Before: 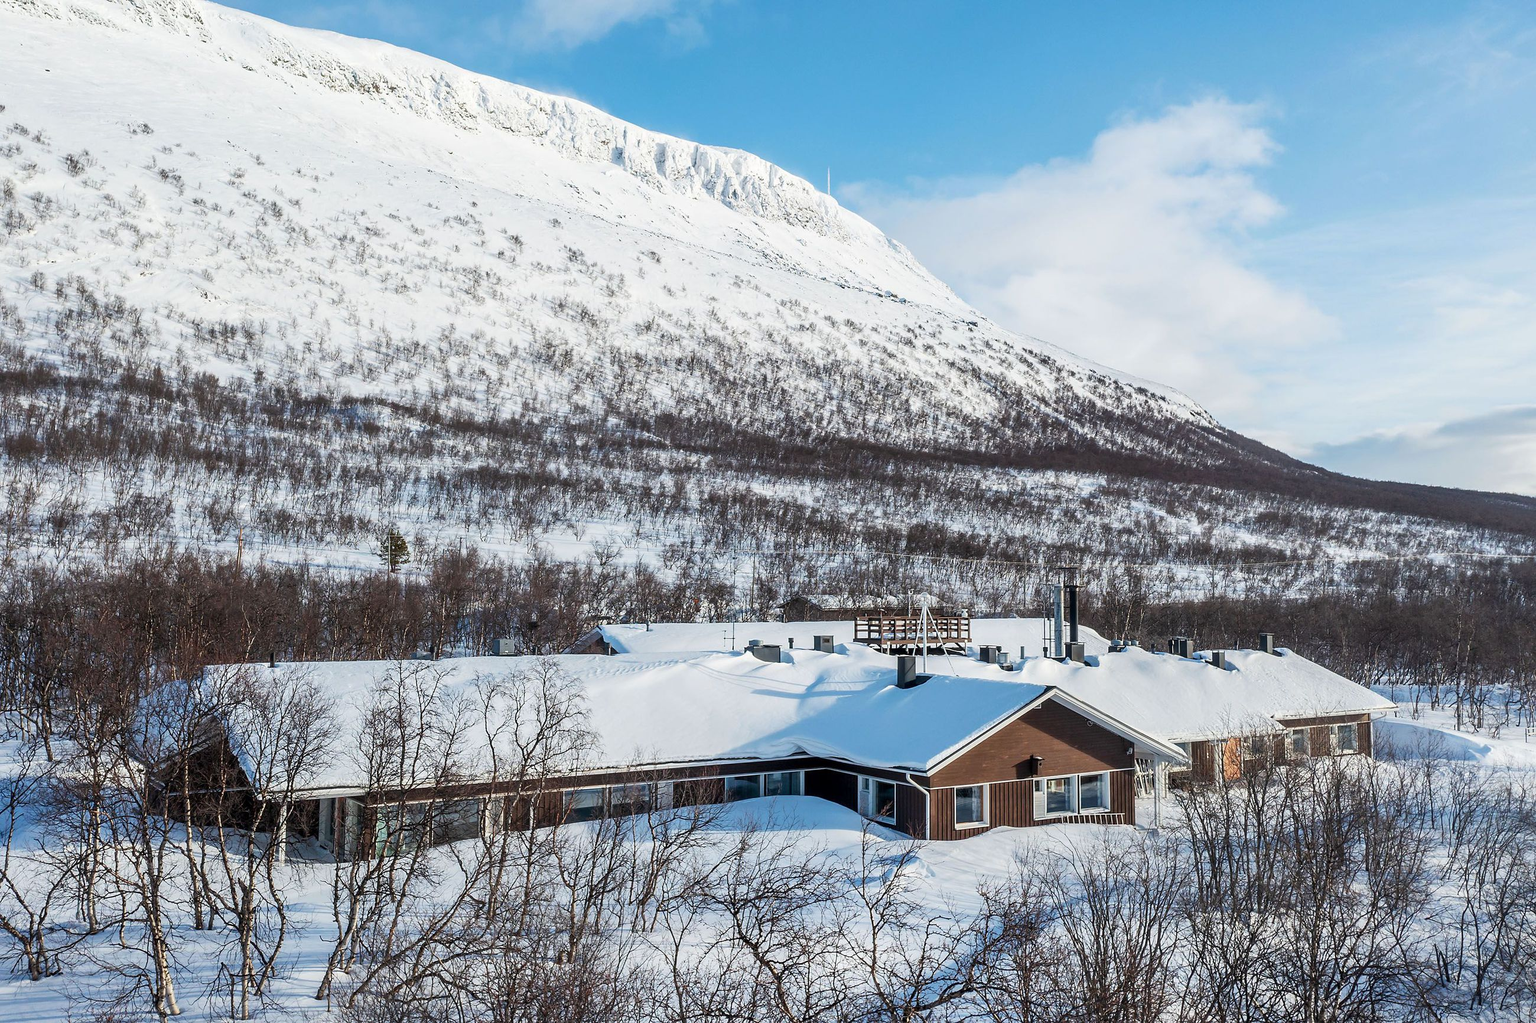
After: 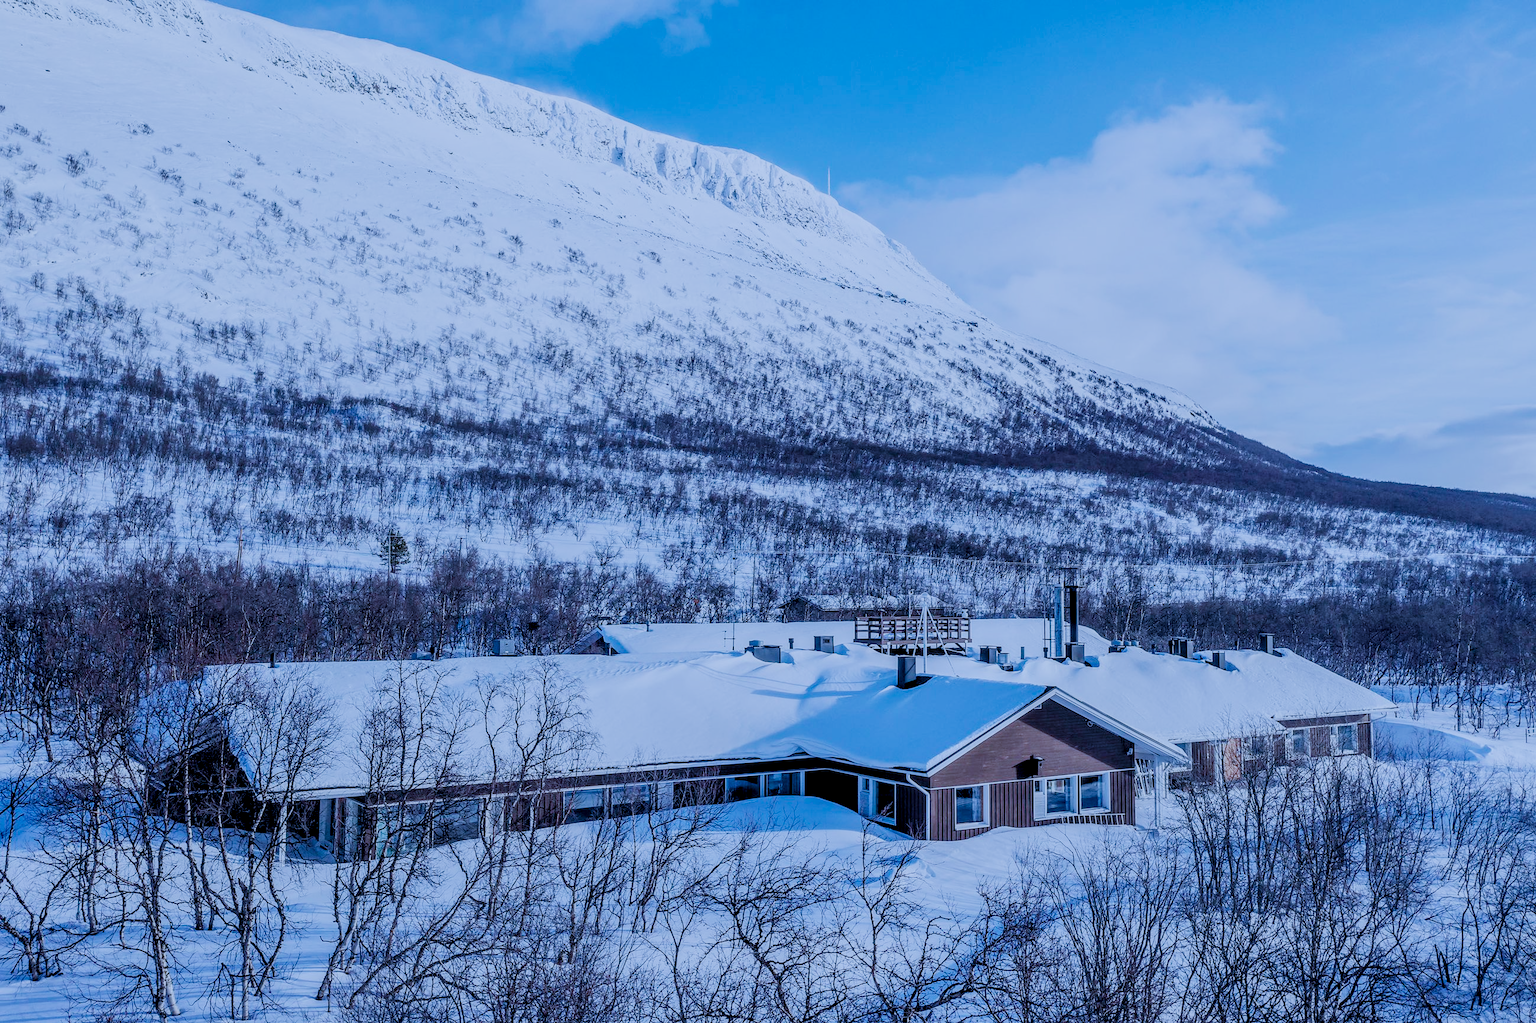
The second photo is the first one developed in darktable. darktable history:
filmic rgb: black relative exposure -6.62 EV, white relative exposure 4.74 EV, threshold 2.97 EV, structure ↔ texture 99.43%, hardness 3.12, contrast 0.813, add noise in highlights 0.001, preserve chrominance no, color science v3 (2019), use custom middle-gray values true, contrast in highlights soft, enable highlight reconstruction true
color calibration: illuminant custom, x 0.458, y 0.429, temperature 2611.54 K
local contrast: detail 130%
